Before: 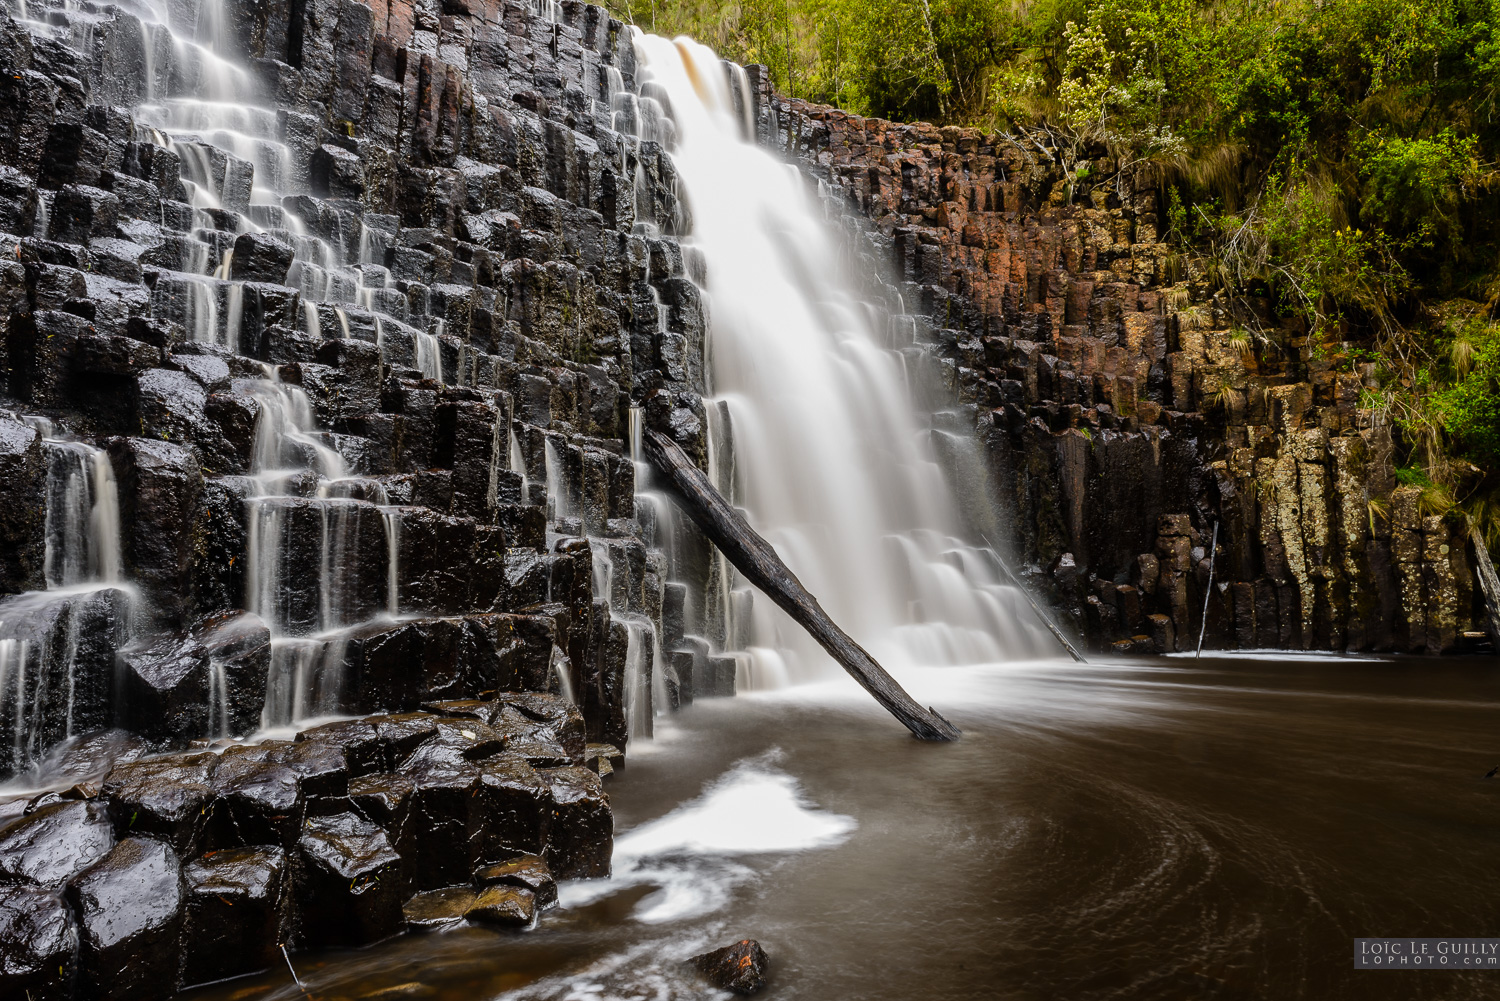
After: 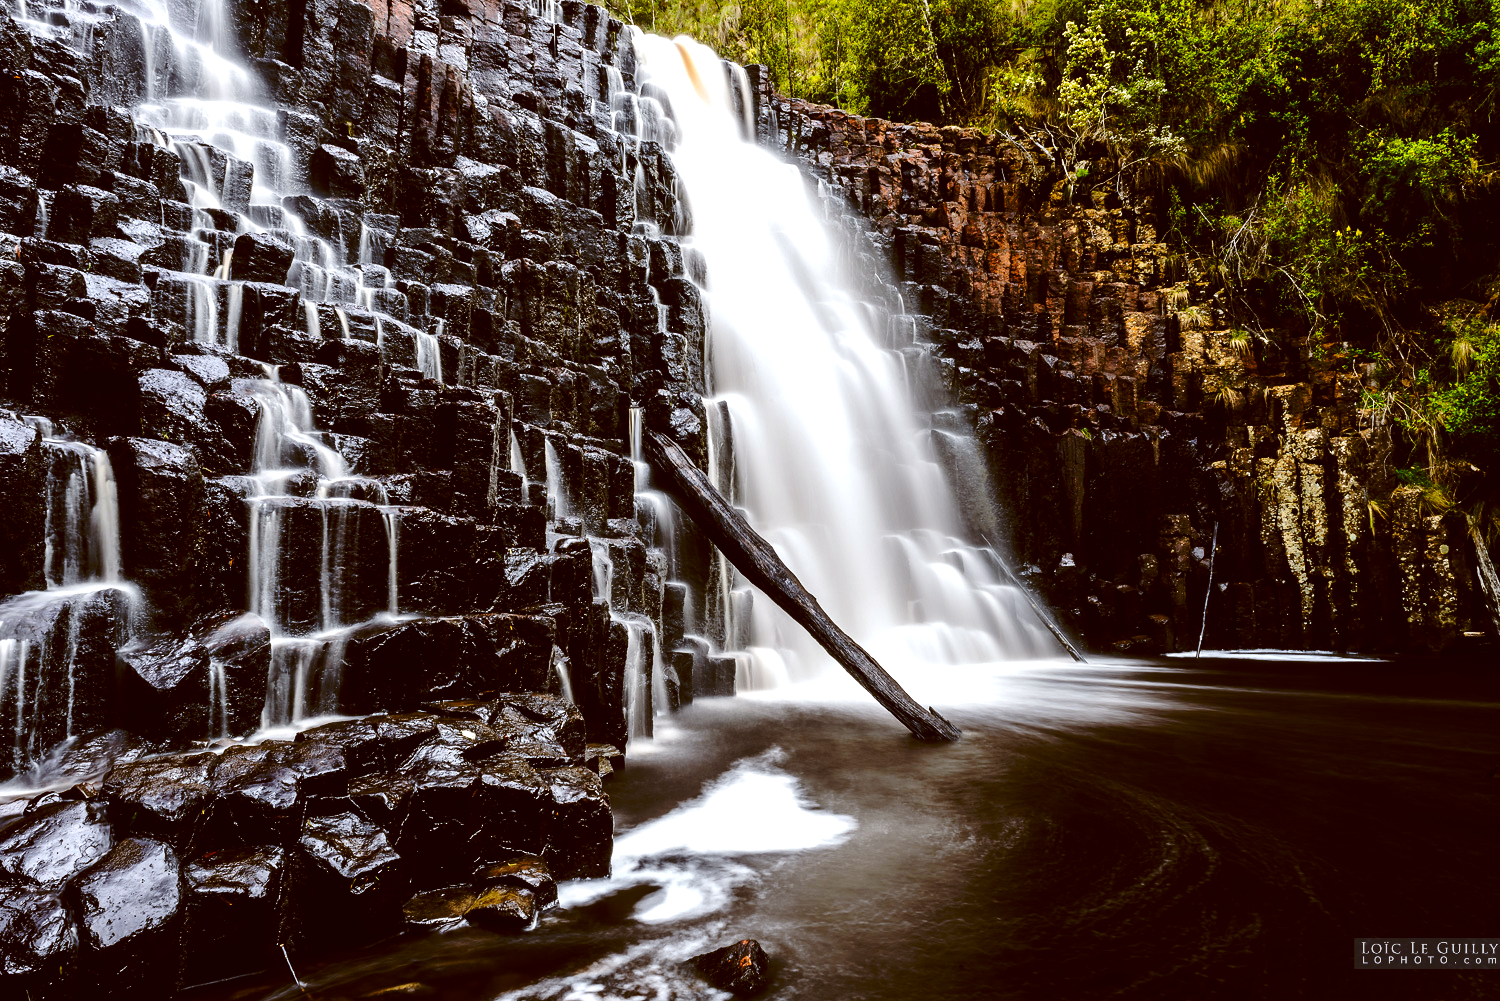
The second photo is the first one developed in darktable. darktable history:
color balance: lift [1, 1.015, 1.004, 0.985], gamma [1, 0.958, 0.971, 1.042], gain [1, 0.956, 0.977, 1.044]
tone equalizer: -8 EV -0.75 EV, -7 EV -0.7 EV, -6 EV -0.6 EV, -5 EV -0.4 EV, -3 EV 0.4 EV, -2 EV 0.6 EV, -1 EV 0.7 EV, +0 EV 0.75 EV, edges refinement/feathering 500, mask exposure compensation -1.57 EV, preserve details no
base curve: curves: ch0 [(0, 0) (0.073, 0.04) (0.157, 0.139) (0.492, 0.492) (0.758, 0.758) (1, 1)], preserve colors none
